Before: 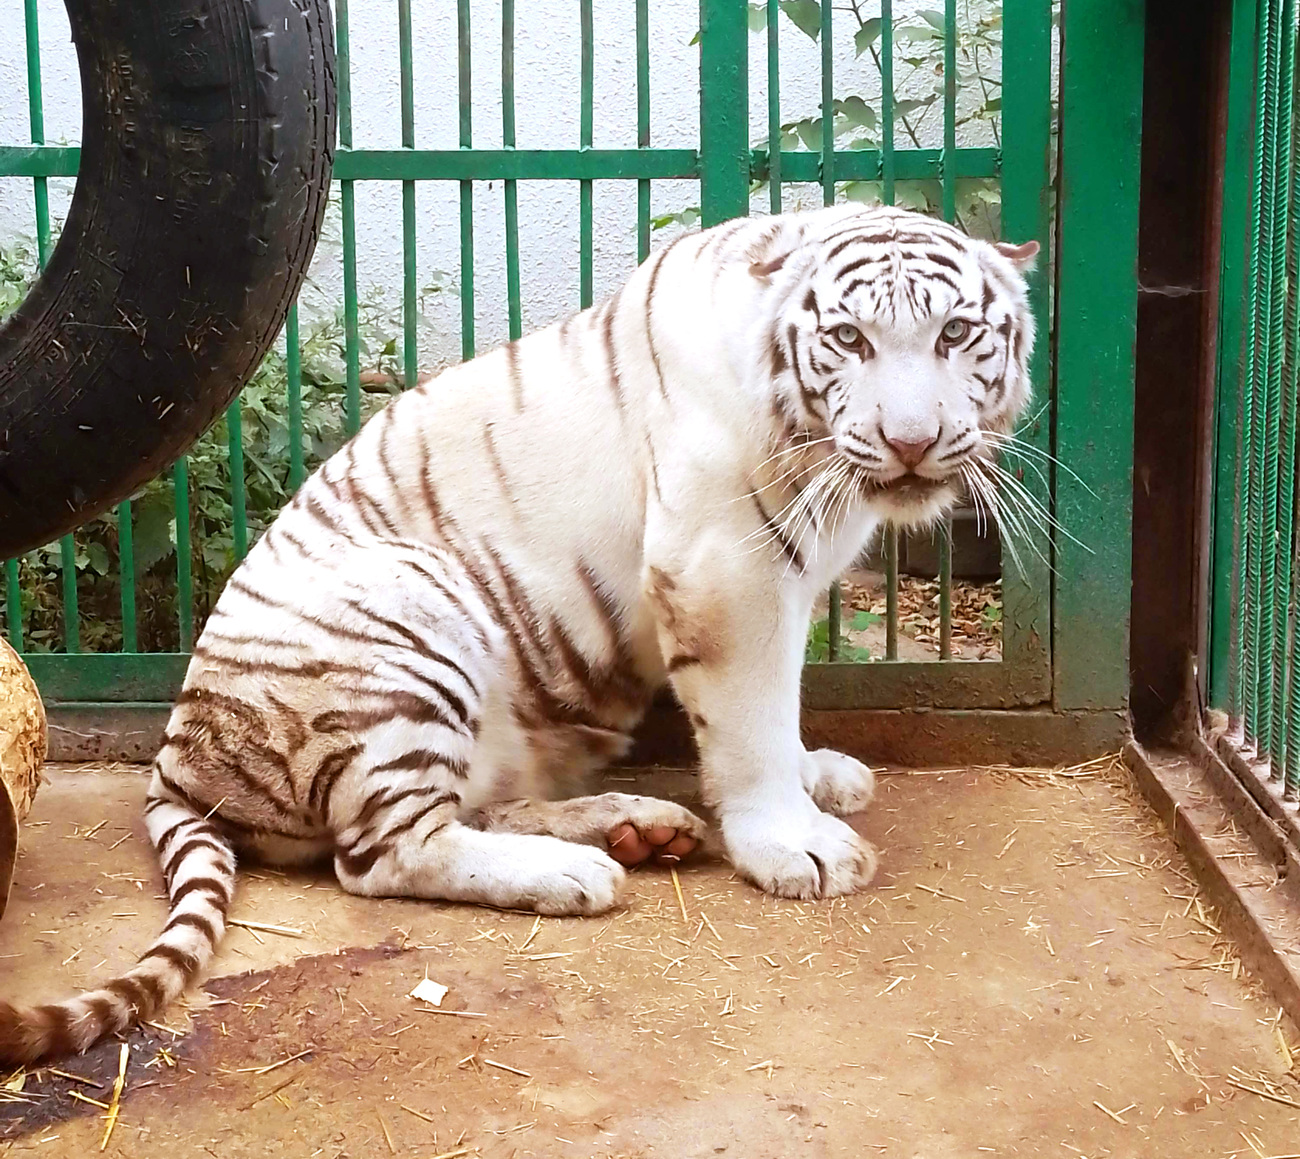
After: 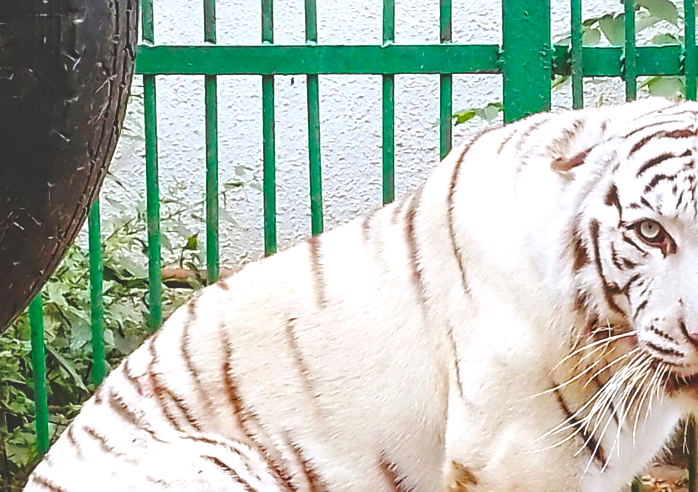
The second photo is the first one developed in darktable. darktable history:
sharpen: on, module defaults
local contrast: detail 130%
color balance rgb: perceptual saturation grading › global saturation 31.113%
base curve: curves: ch0 [(0, 0.024) (0.055, 0.065) (0.121, 0.166) (0.236, 0.319) (0.693, 0.726) (1, 1)], preserve colors none
crop: left 15.248%, top 9.095%, right 31.028%, bottom 48.433%
